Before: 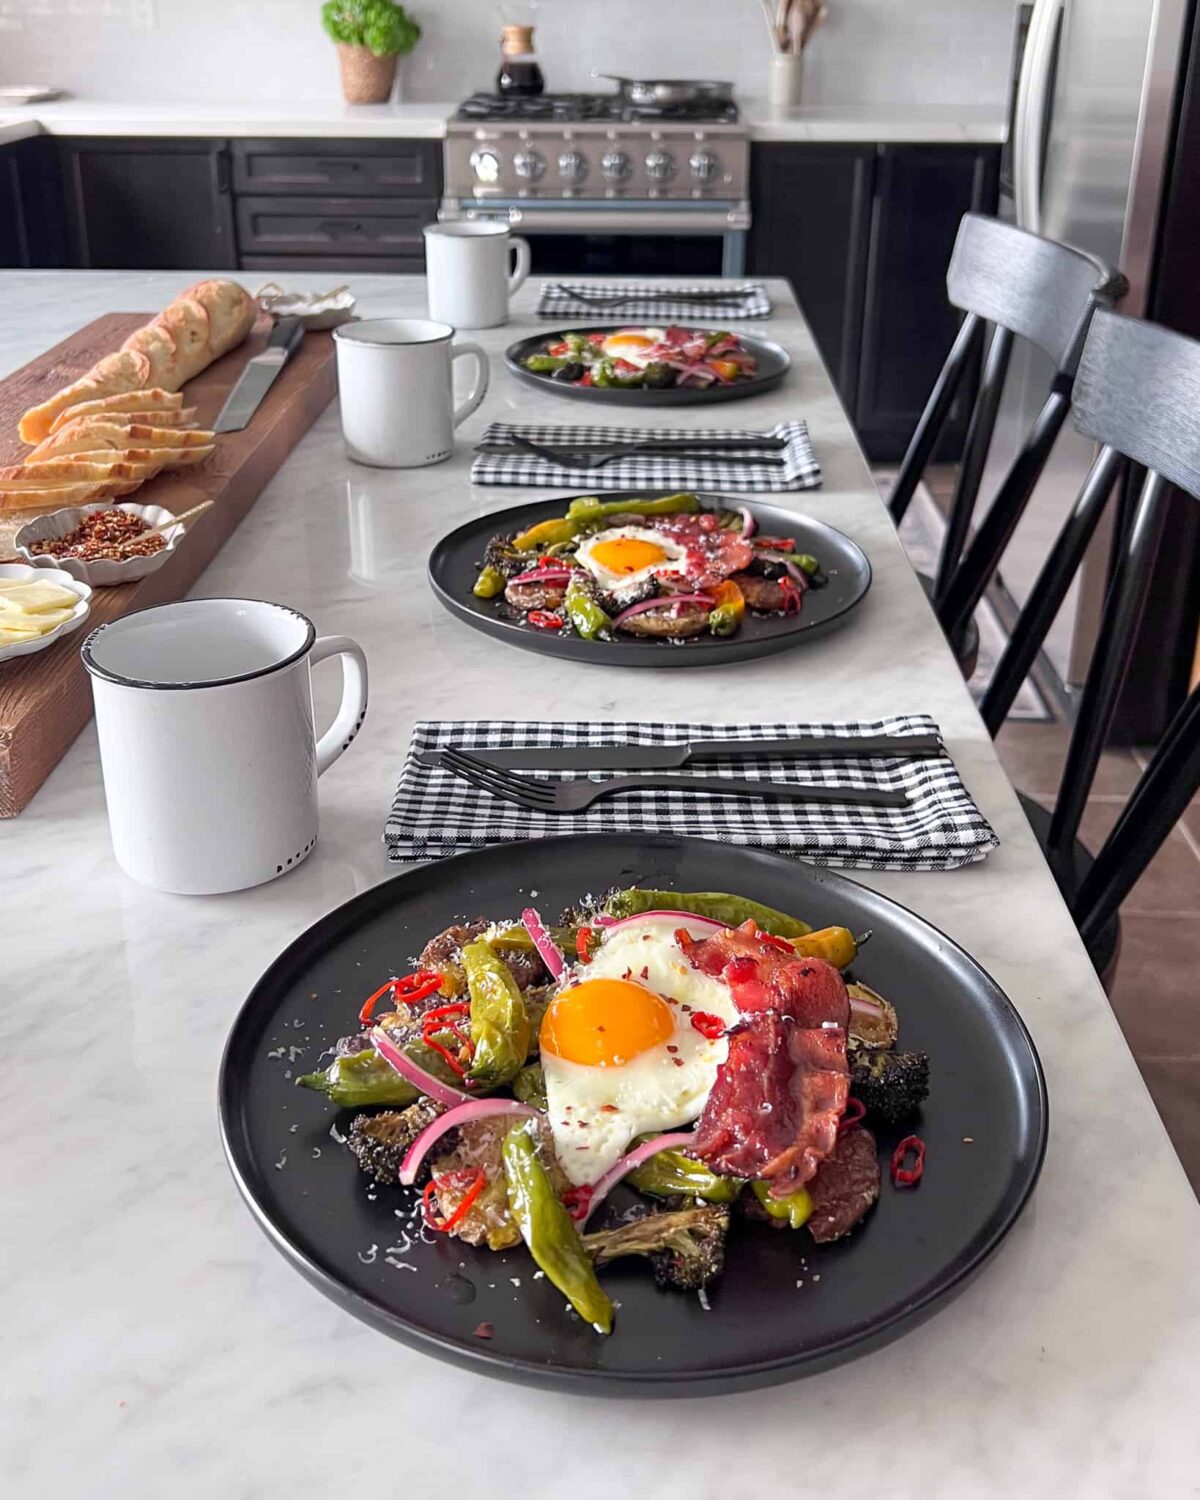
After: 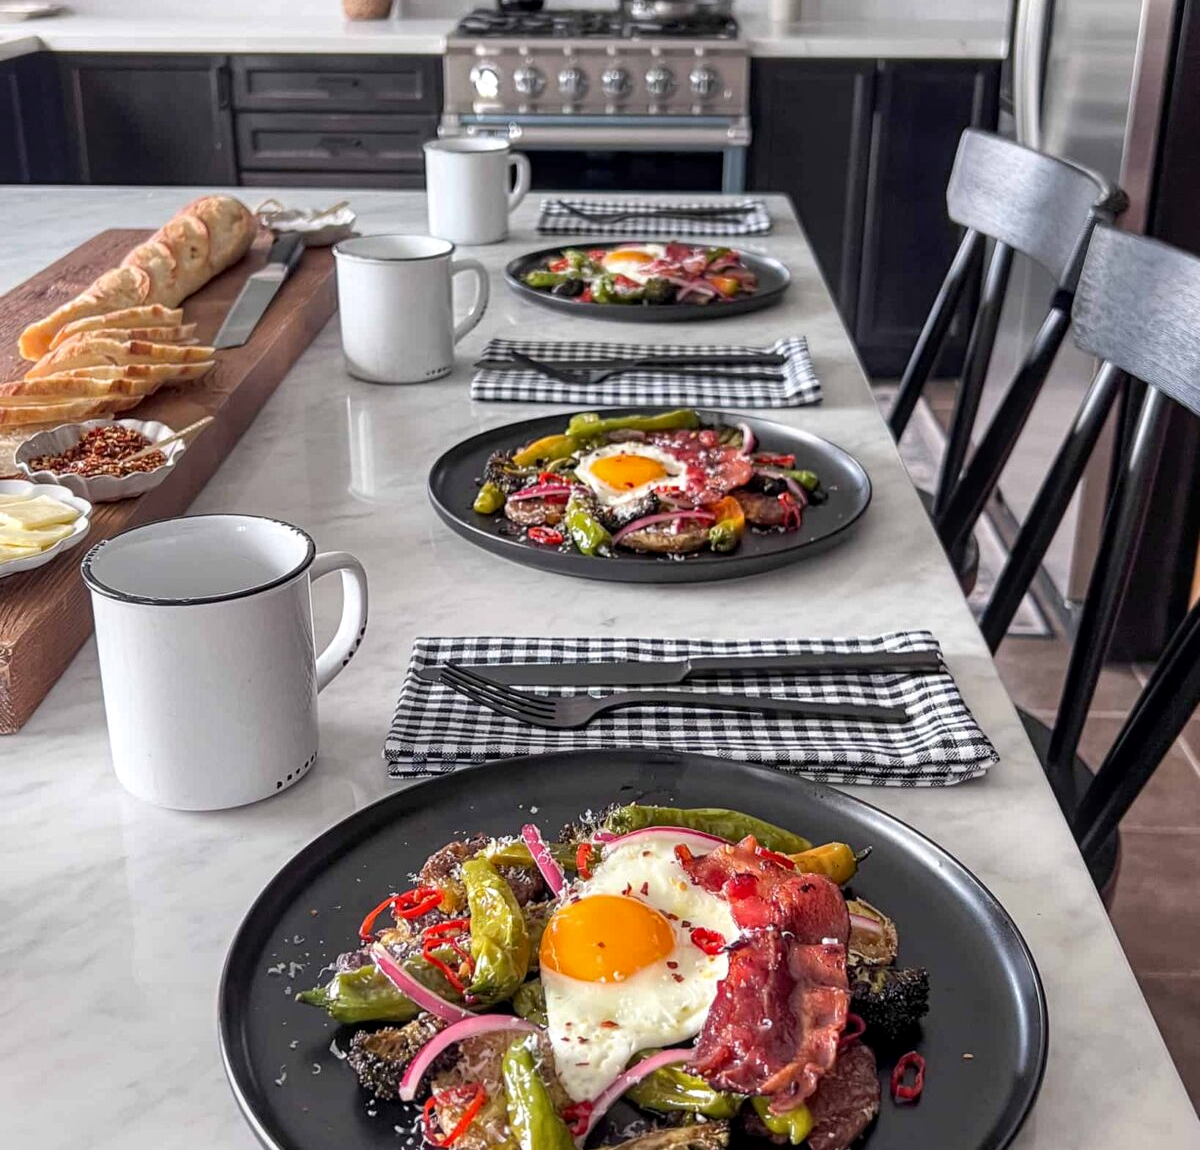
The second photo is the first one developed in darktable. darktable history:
crop: top 5.667%, bottom 17.637%
local contrast: on, module defaults
